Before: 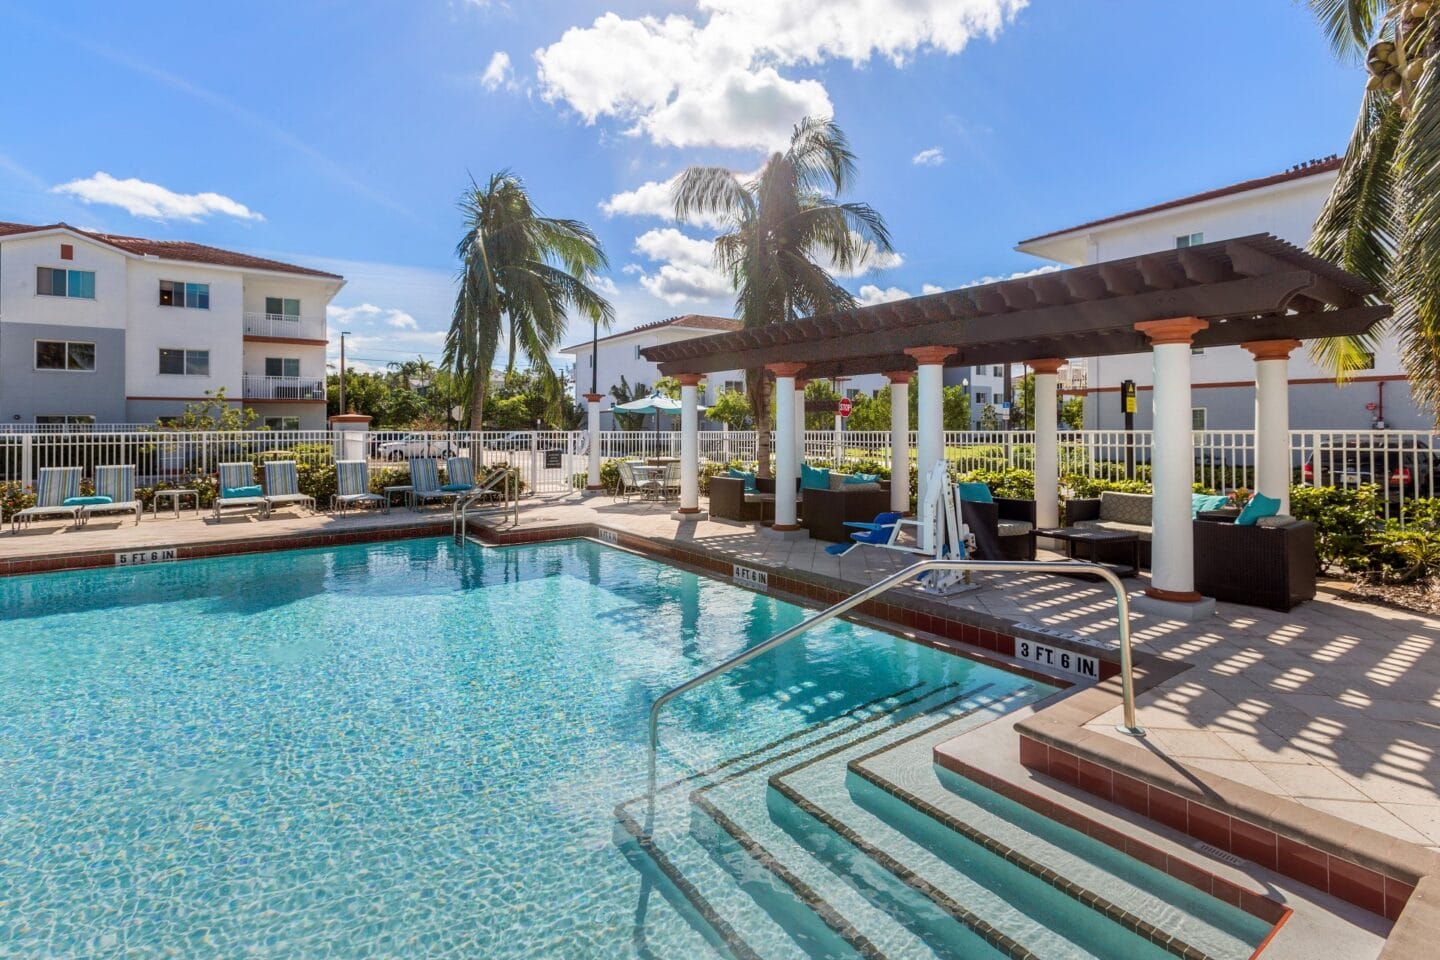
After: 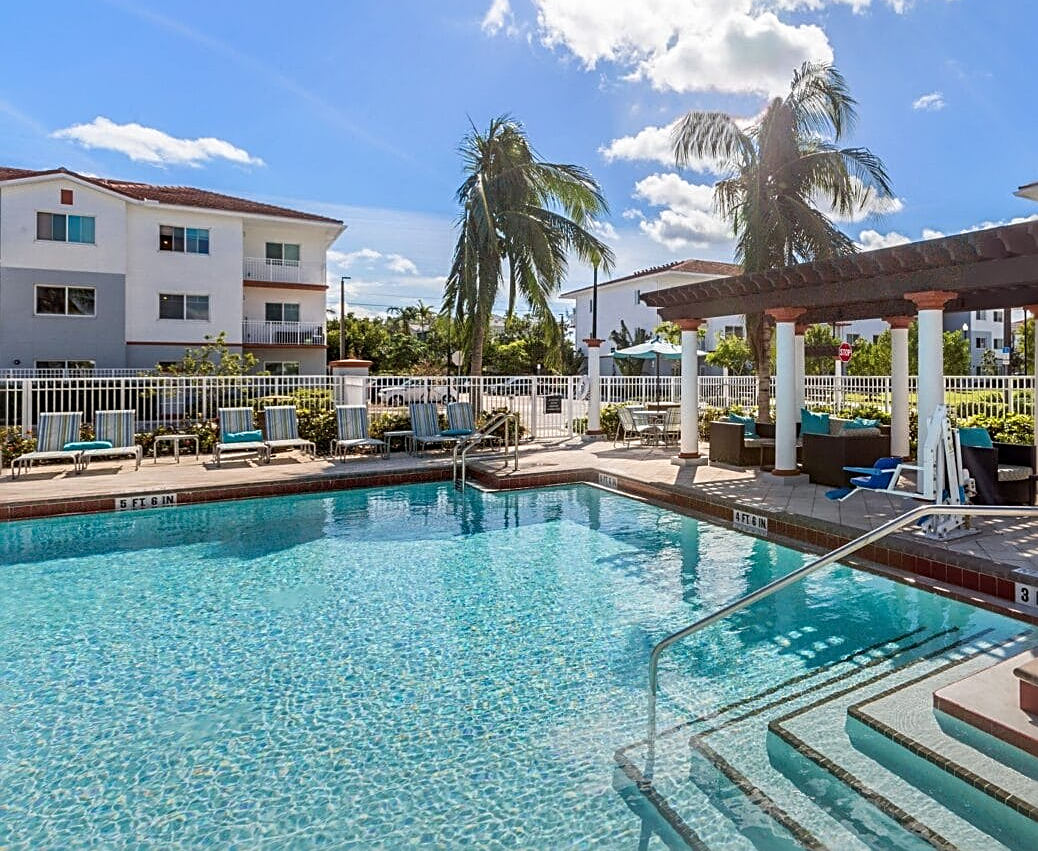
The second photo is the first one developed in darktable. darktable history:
crop: top 5.763%, right 27.91%, bottom 5.501%
sharpen: radius 2.546, amount 0.645
